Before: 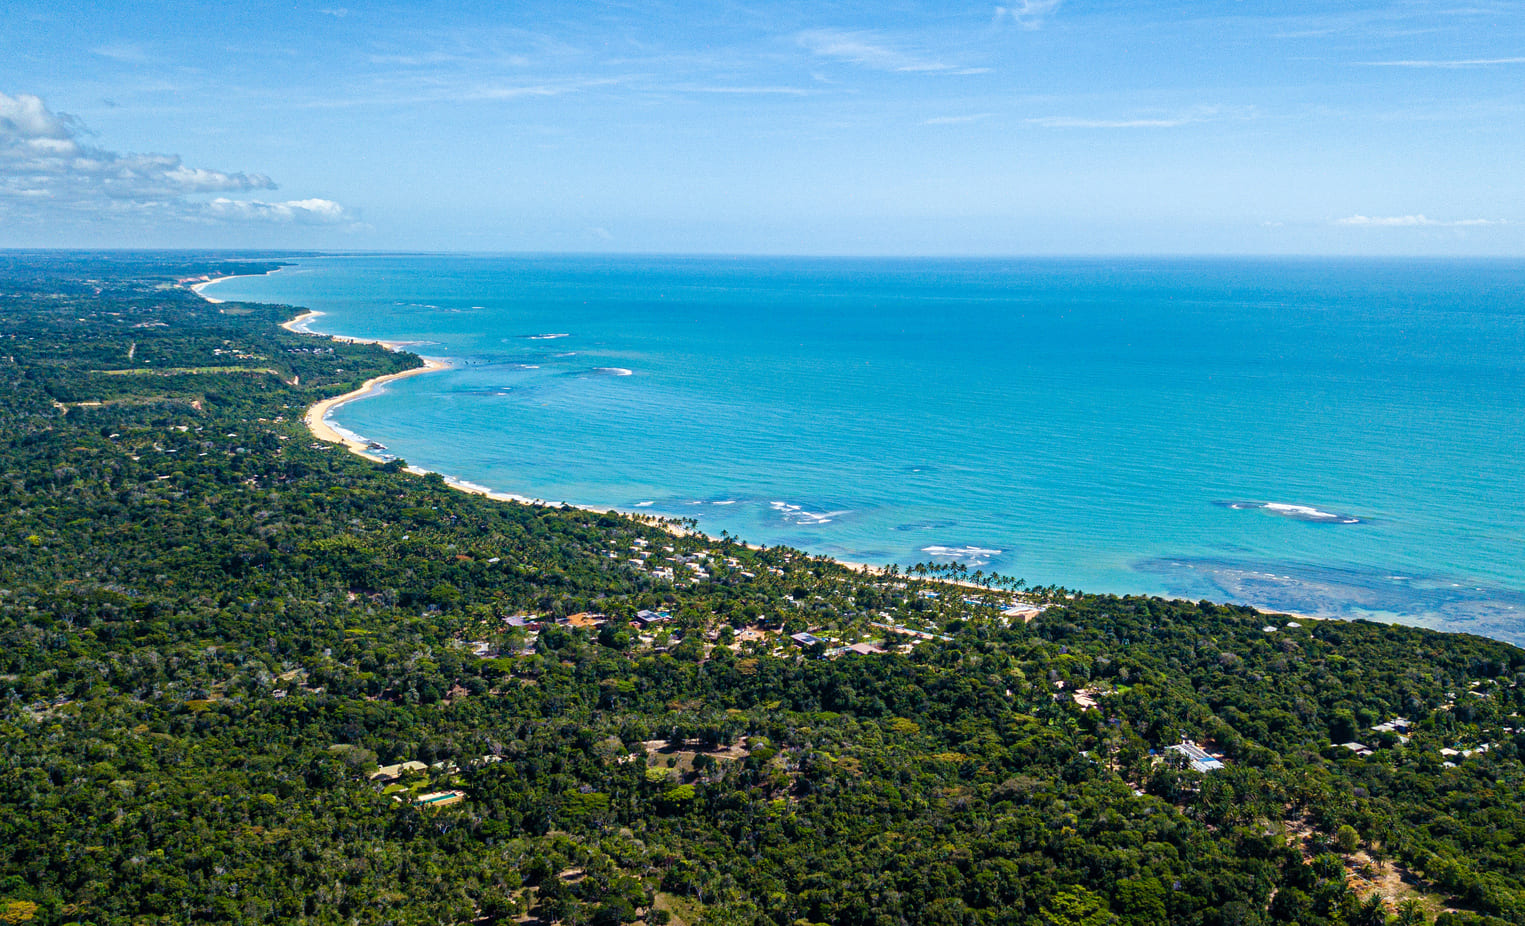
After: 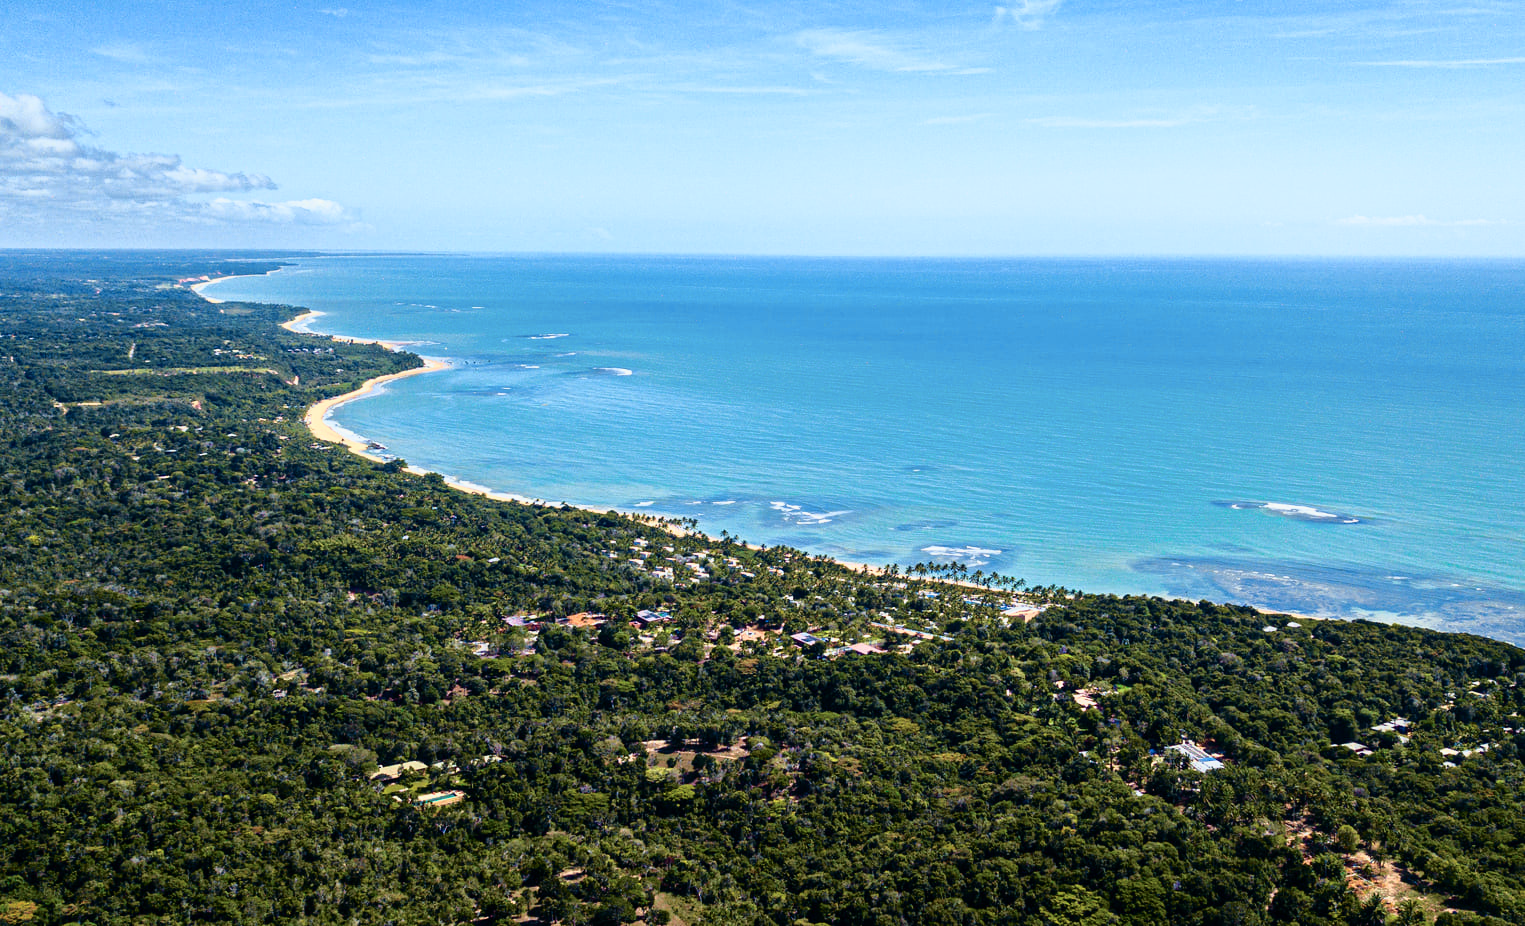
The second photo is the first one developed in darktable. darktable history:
tone curve: curves: ch0 [(0, 0) (0.105, 0.068) (0.195, 0.162) (0.283, 0.283) (0.384, 0.404) (0.485, 0.531) (0.638, 0.681) (0.795, 0.879) (1, 0.977)]; ch1 [(0, 0) (0.161, 0.092) (0.35, 0.33) (0.379, 0.401) (0.456, 0.469) (0.504, 0.5) (0.512, 0.514) (0.58, 0.597) (0.635, 0.646) (1, 1)]; ch2 [(0, 0) (0.371, 0.362) (0.437, 0.437) (0.5, 0.5) (0.53, 0.523) (0.56, 0.58) (0.622, 0.606) (1, 1)], color space Lab, independent channels, preserve colors none
